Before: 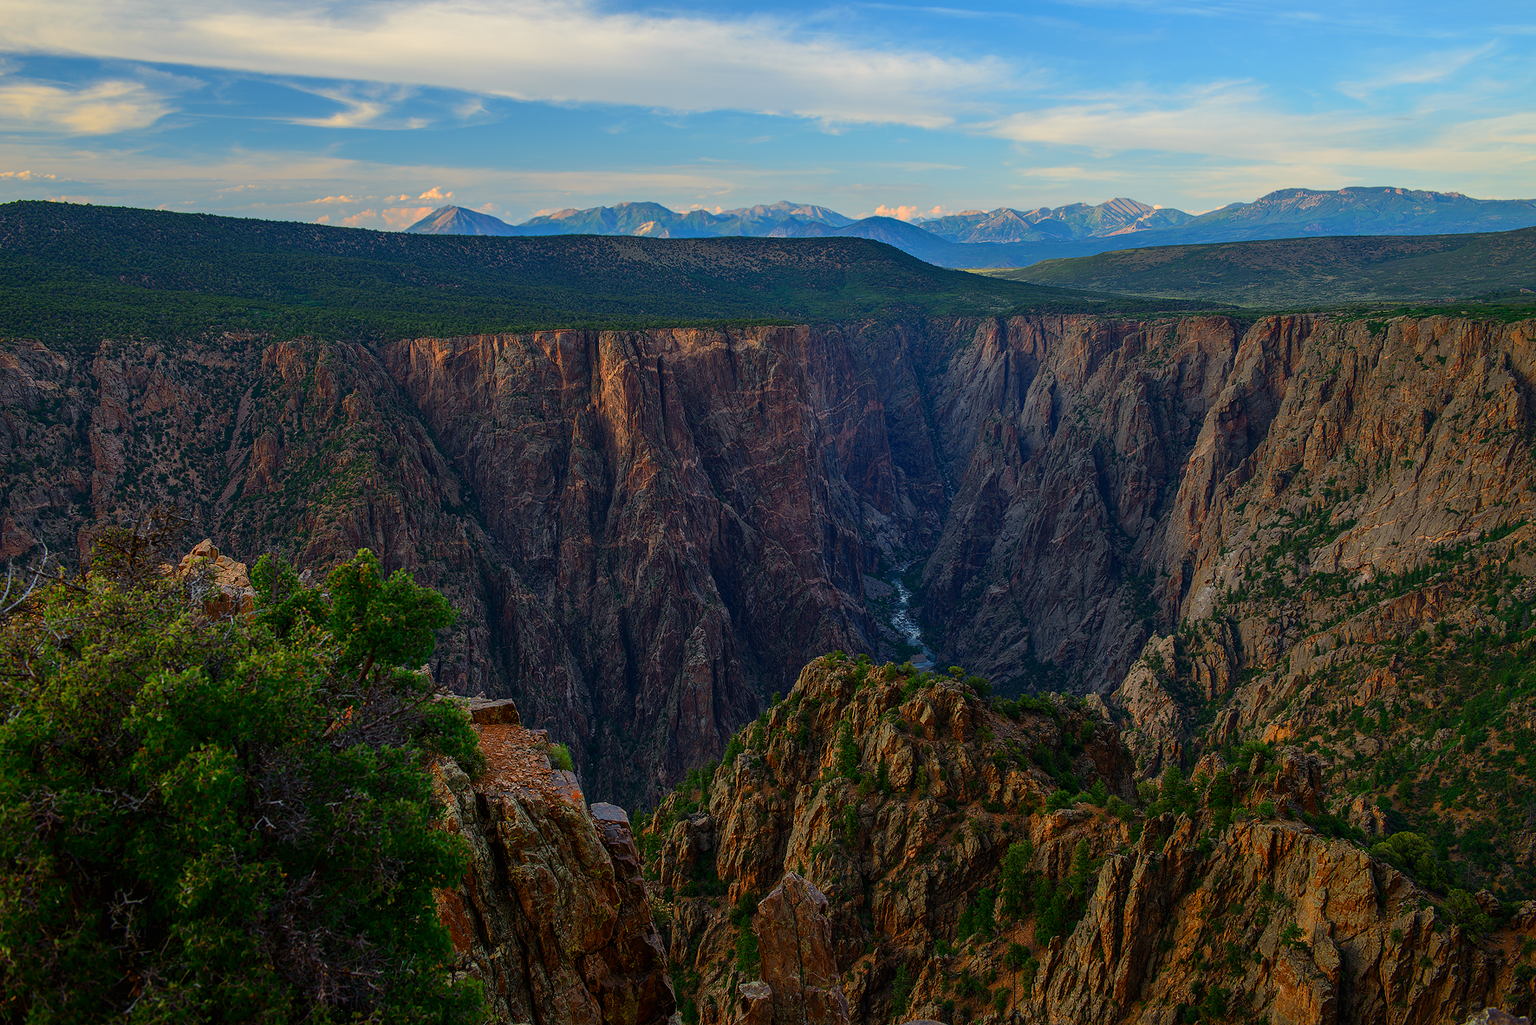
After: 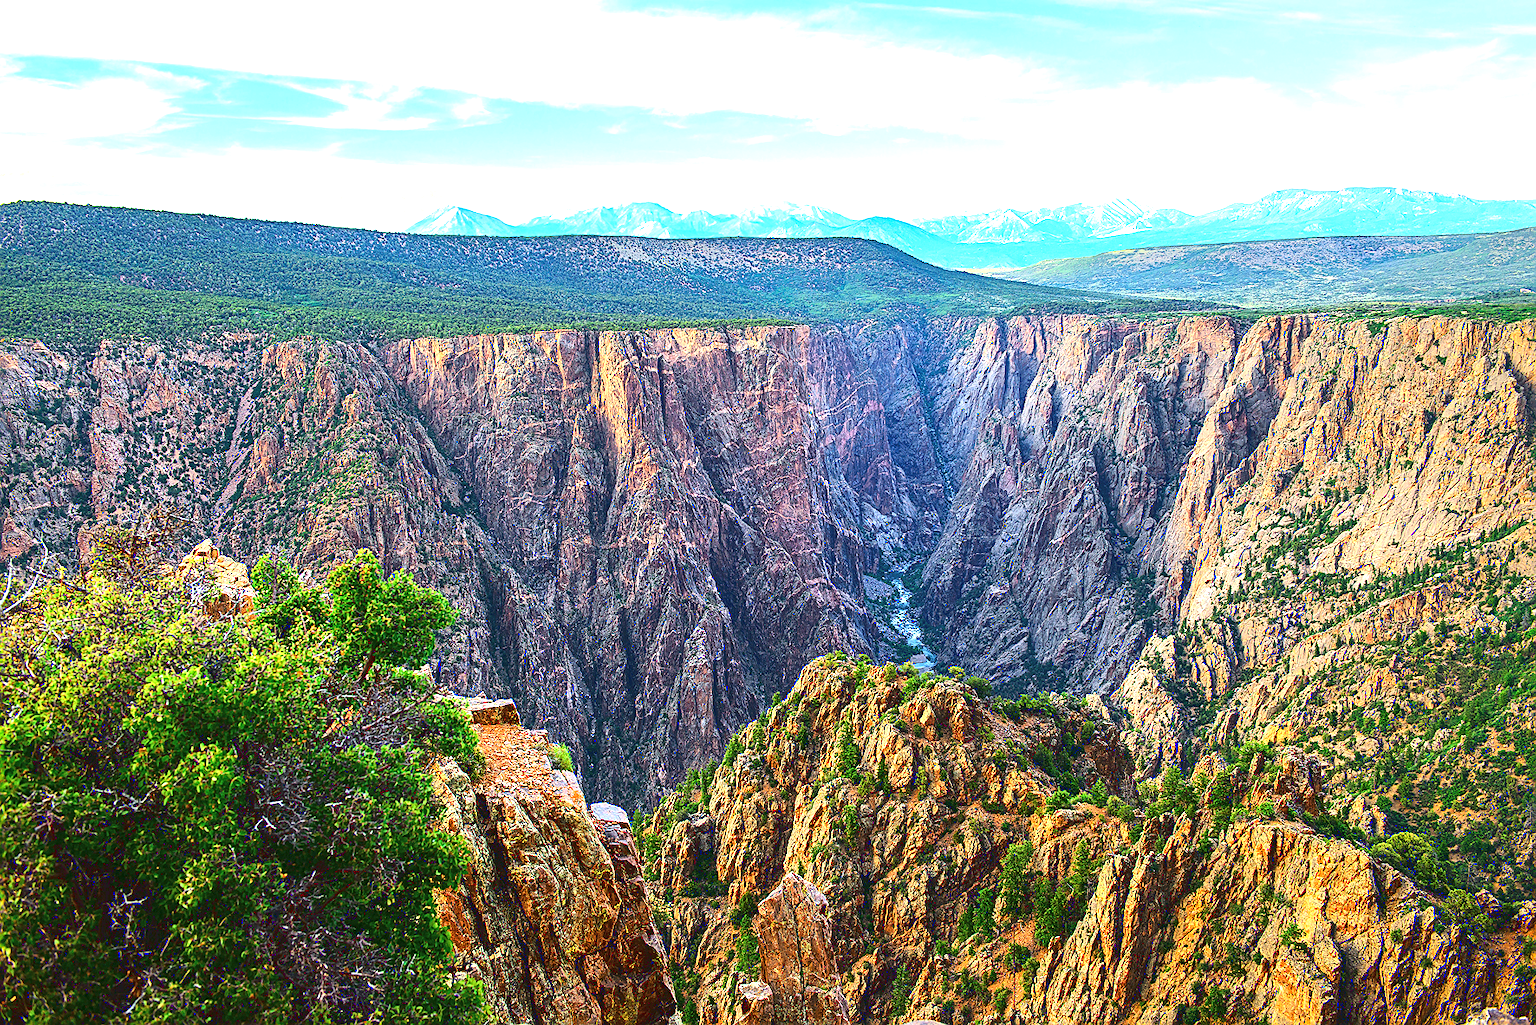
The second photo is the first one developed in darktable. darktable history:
exposure: black level correction 0, exposure 1.7 EV, compensate exposure bias true, compensate highlight preservation false
tone curve: curves: ch0 [(0, 0.072) (0.249, 0.176) (0.518, 0.489) (0.832, 0.854) (1, 0.948)], color space Lab, linked channels, preserve colors none
sharpen: on, module defaults
